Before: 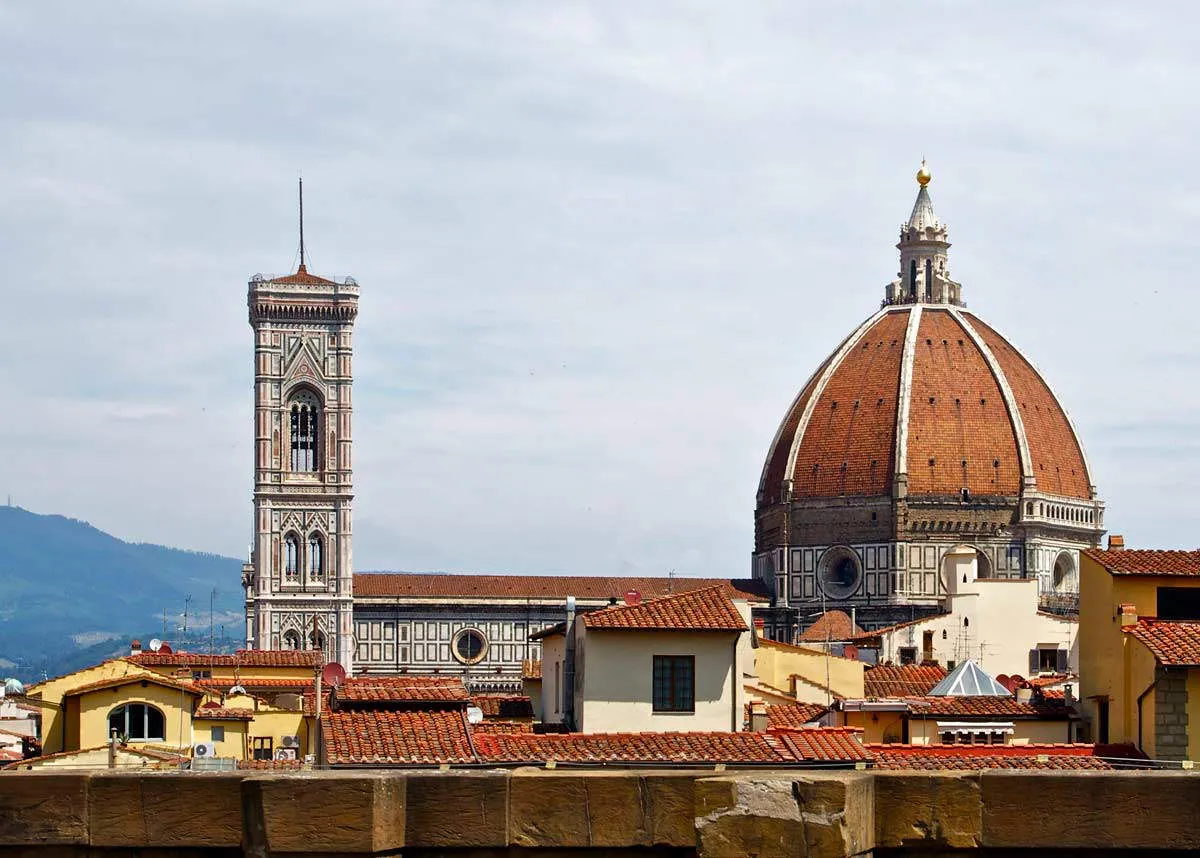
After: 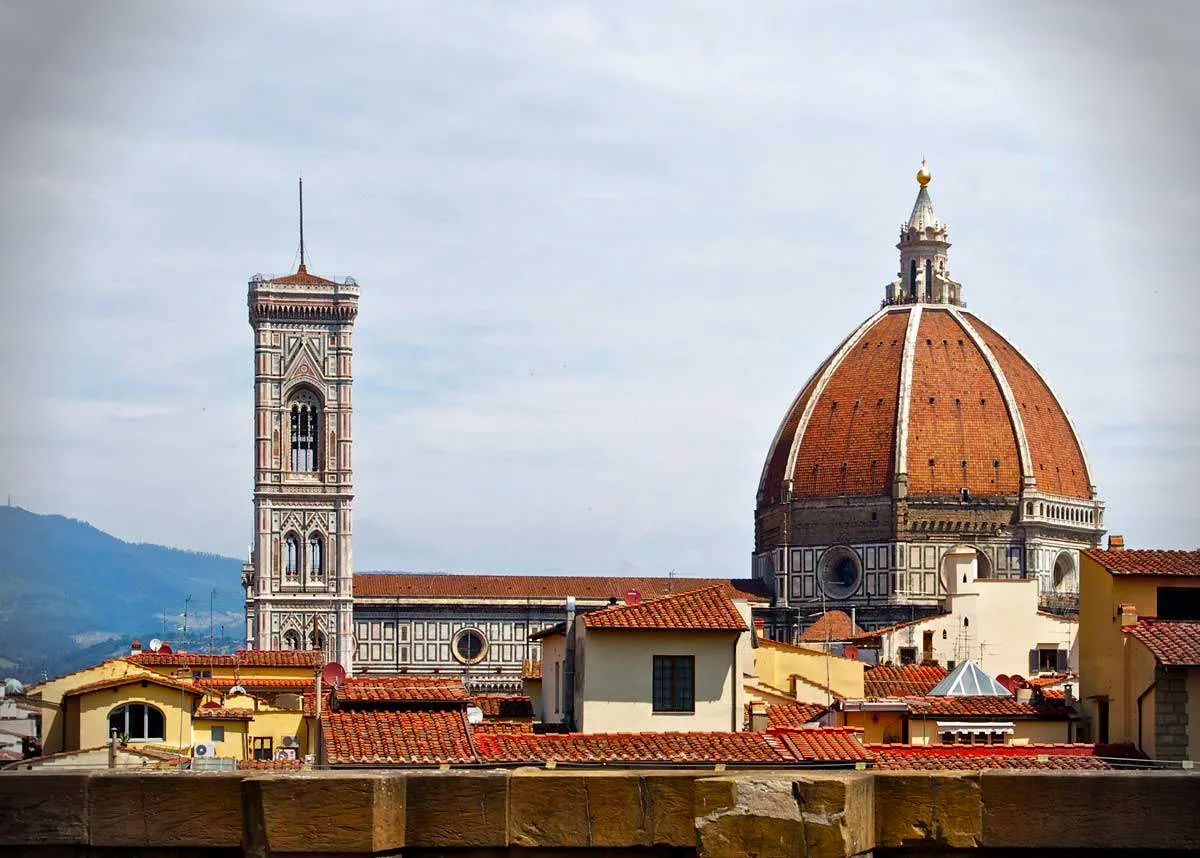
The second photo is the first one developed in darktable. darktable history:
contrast brightness saturation: contrast 0.042, saturation 0.152
vignetting: fall-off start 87.92%, fall-off radius 23.74%, unbound false
